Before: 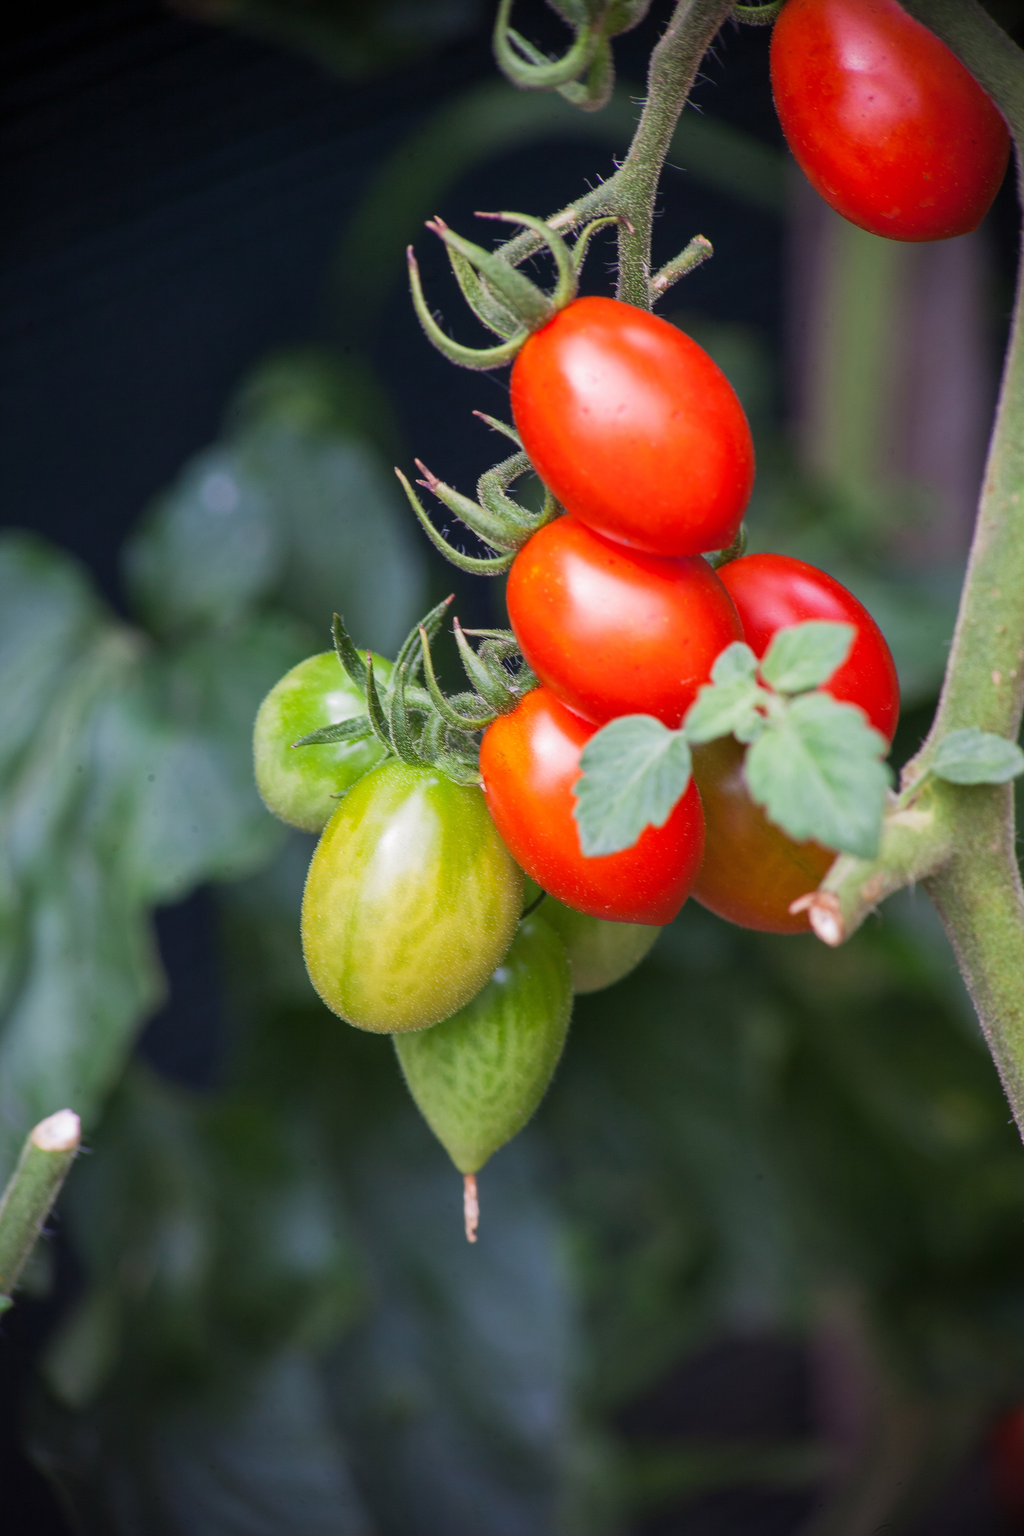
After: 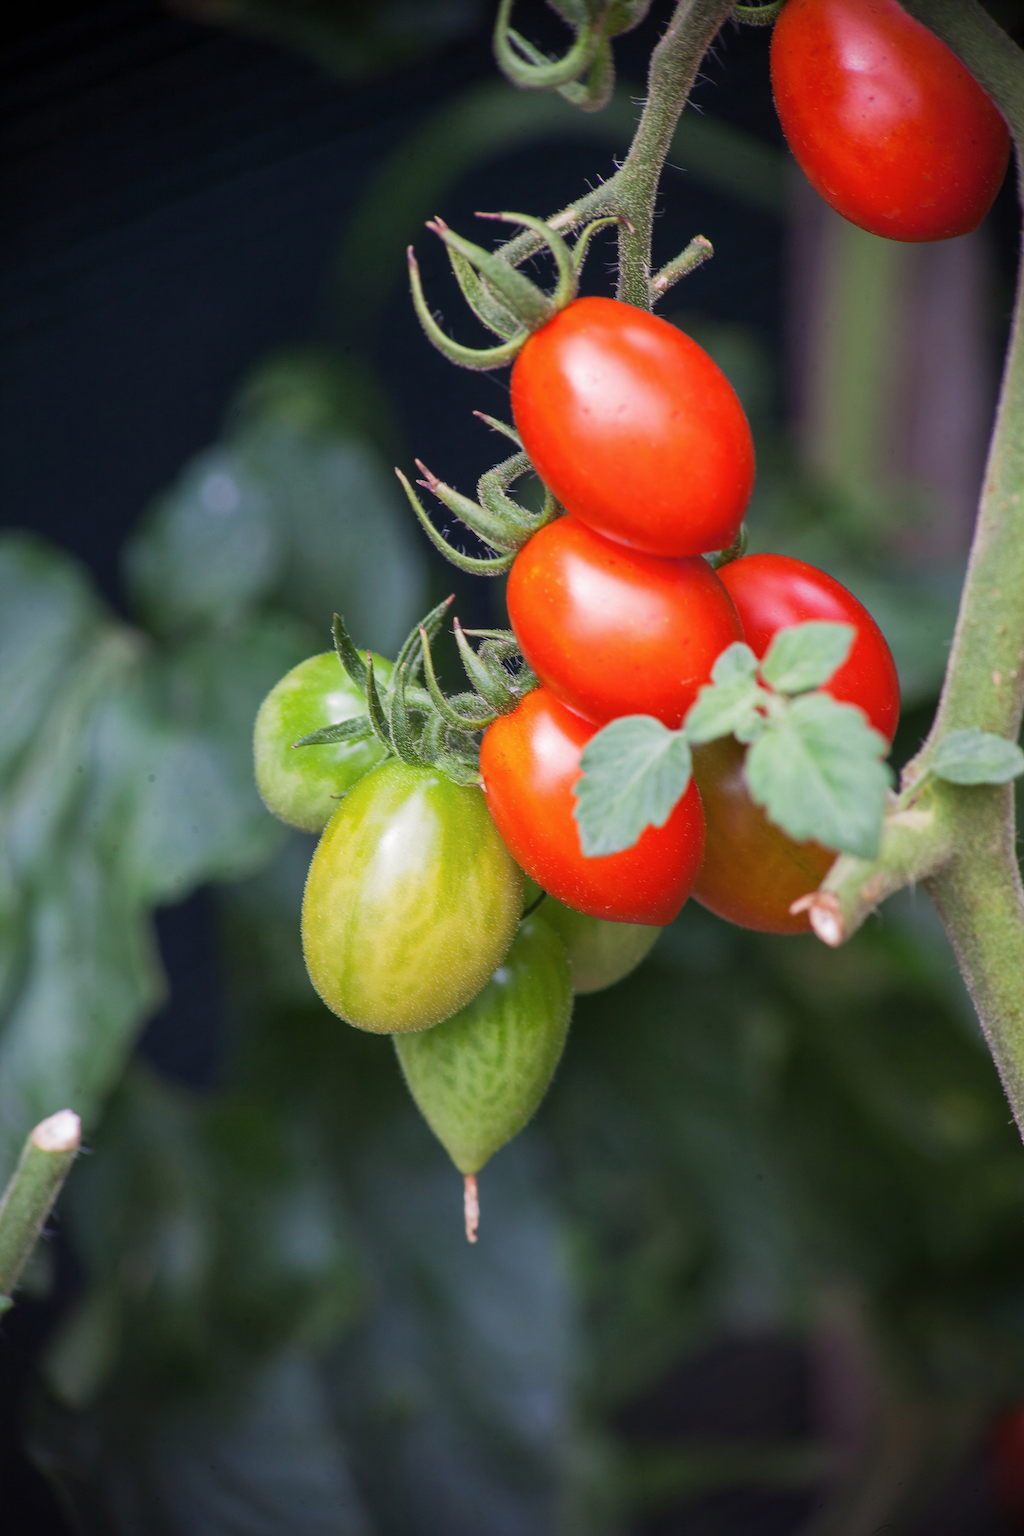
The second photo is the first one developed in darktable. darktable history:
tone equalizer: edges refinement/feathering 500, mask exposure compensation -1.57 EV, preserve details no
contrast brightness saturation: saturation -0.045
